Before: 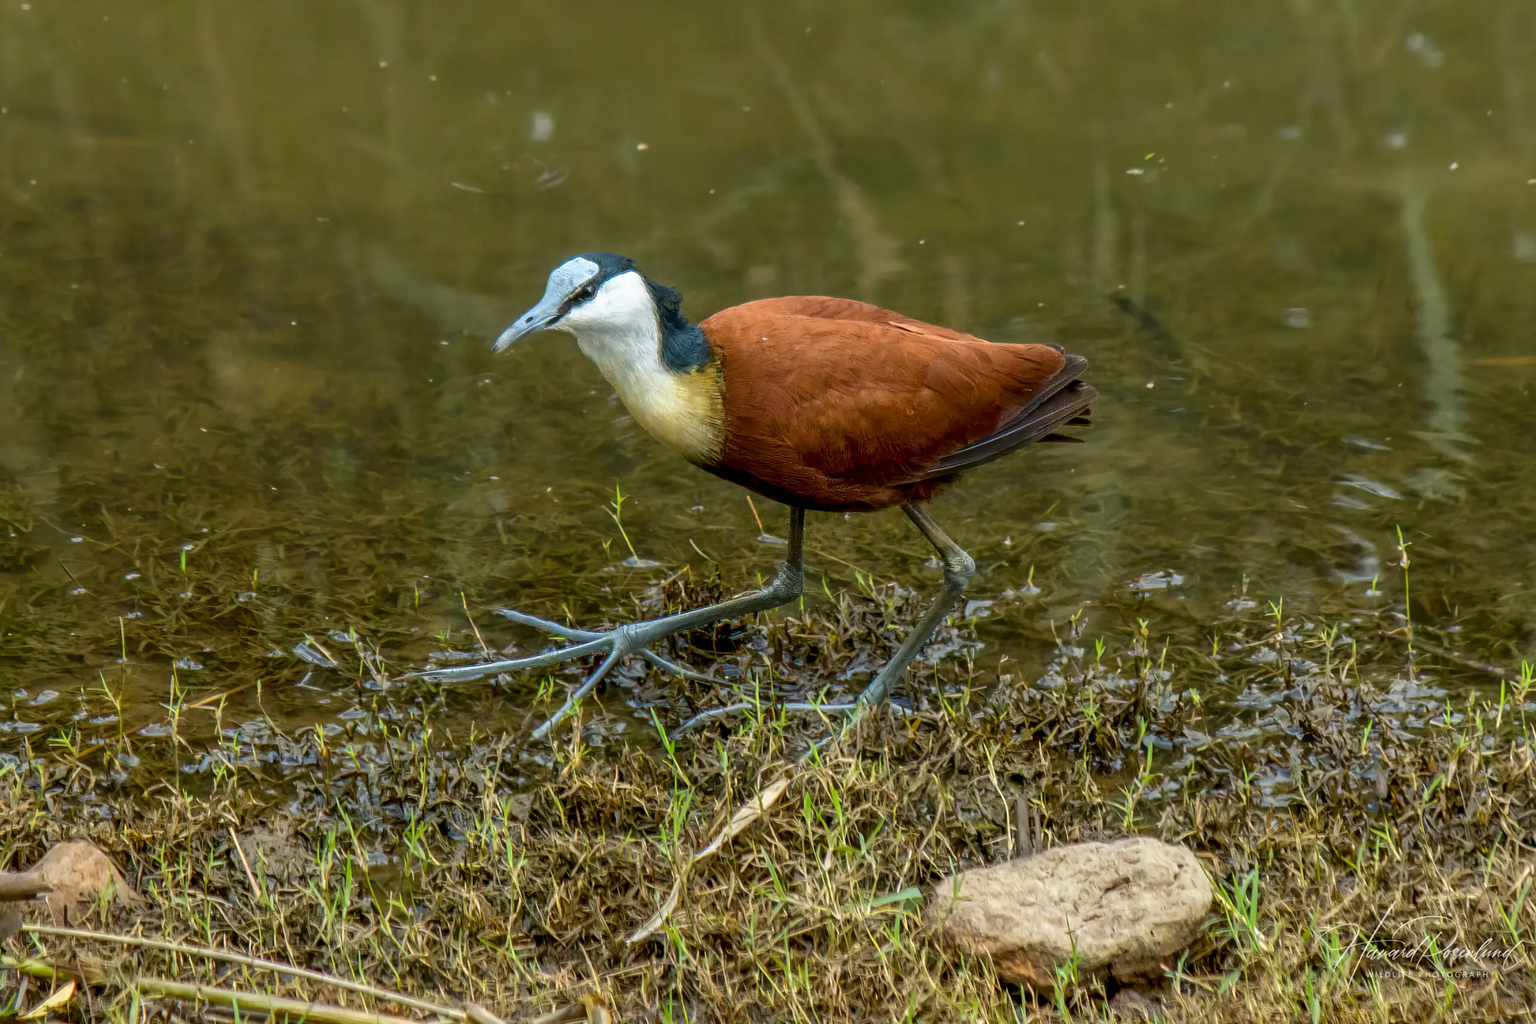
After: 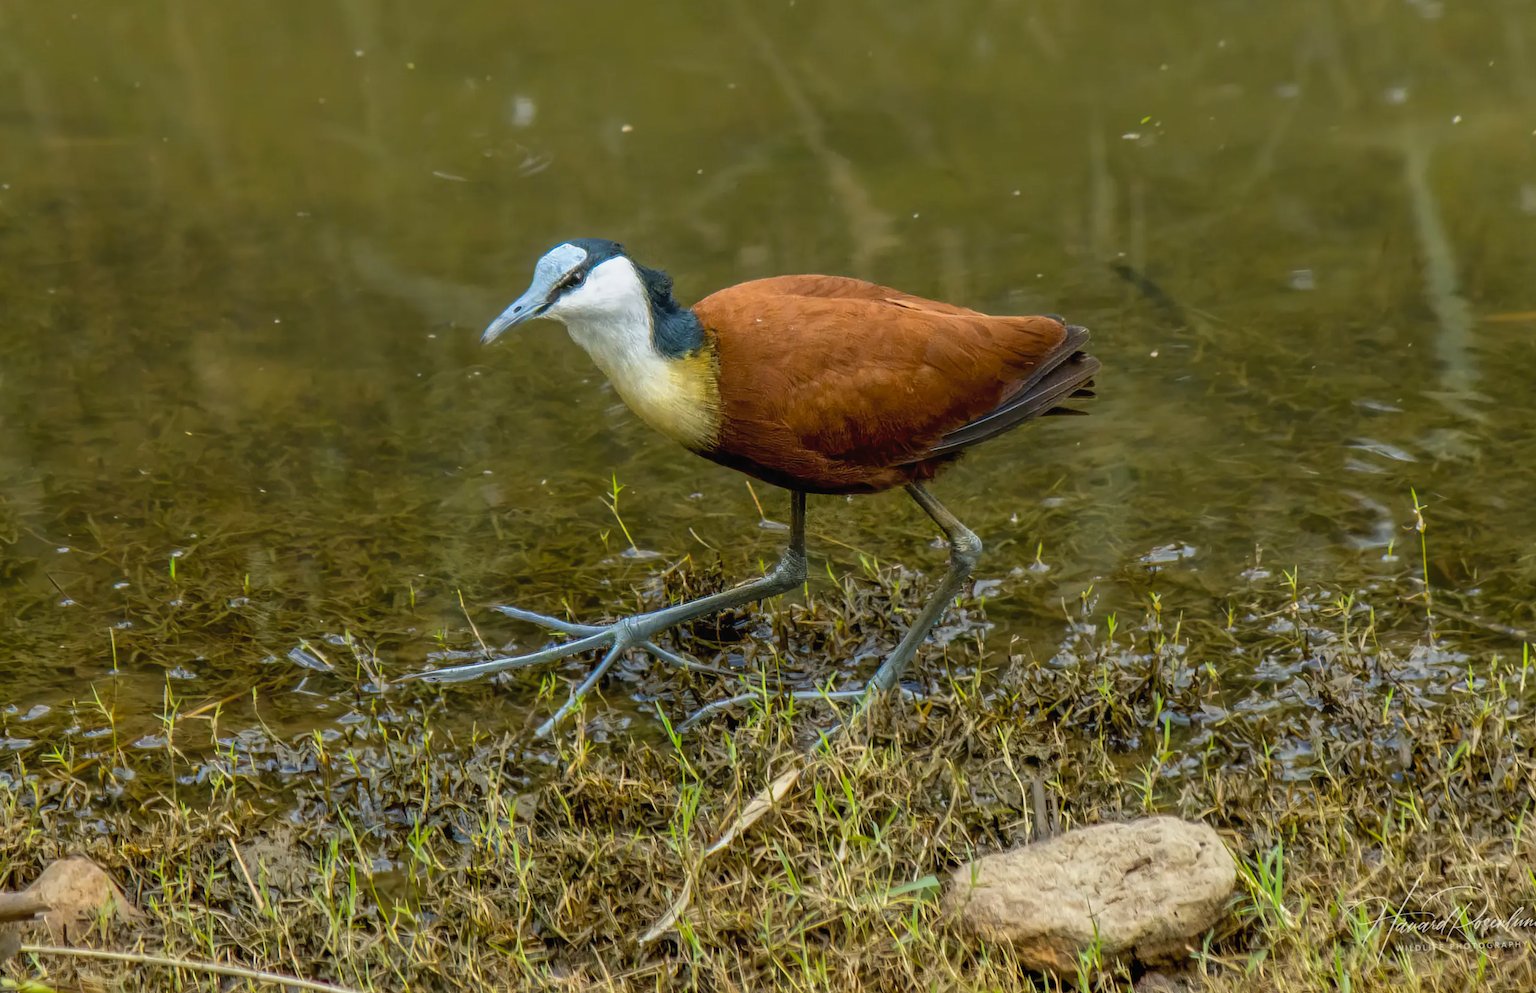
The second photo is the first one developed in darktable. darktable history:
contrast brightness saturation: contrast 0.03, brightness 0.06, saturation 0.13
color contrast: green-magenta contrast 0.81
local contrast: mode bilateral grid, contrast 100, coarseness 100, detail 91%, midtone range 0.2
rotate and perspective: rotation -2°, crop left 0.022, crop right 0.978, crop top 0.049, crop bottom 0.951
exposure: exposure -0.157 EV, compensate highlight preservation false
